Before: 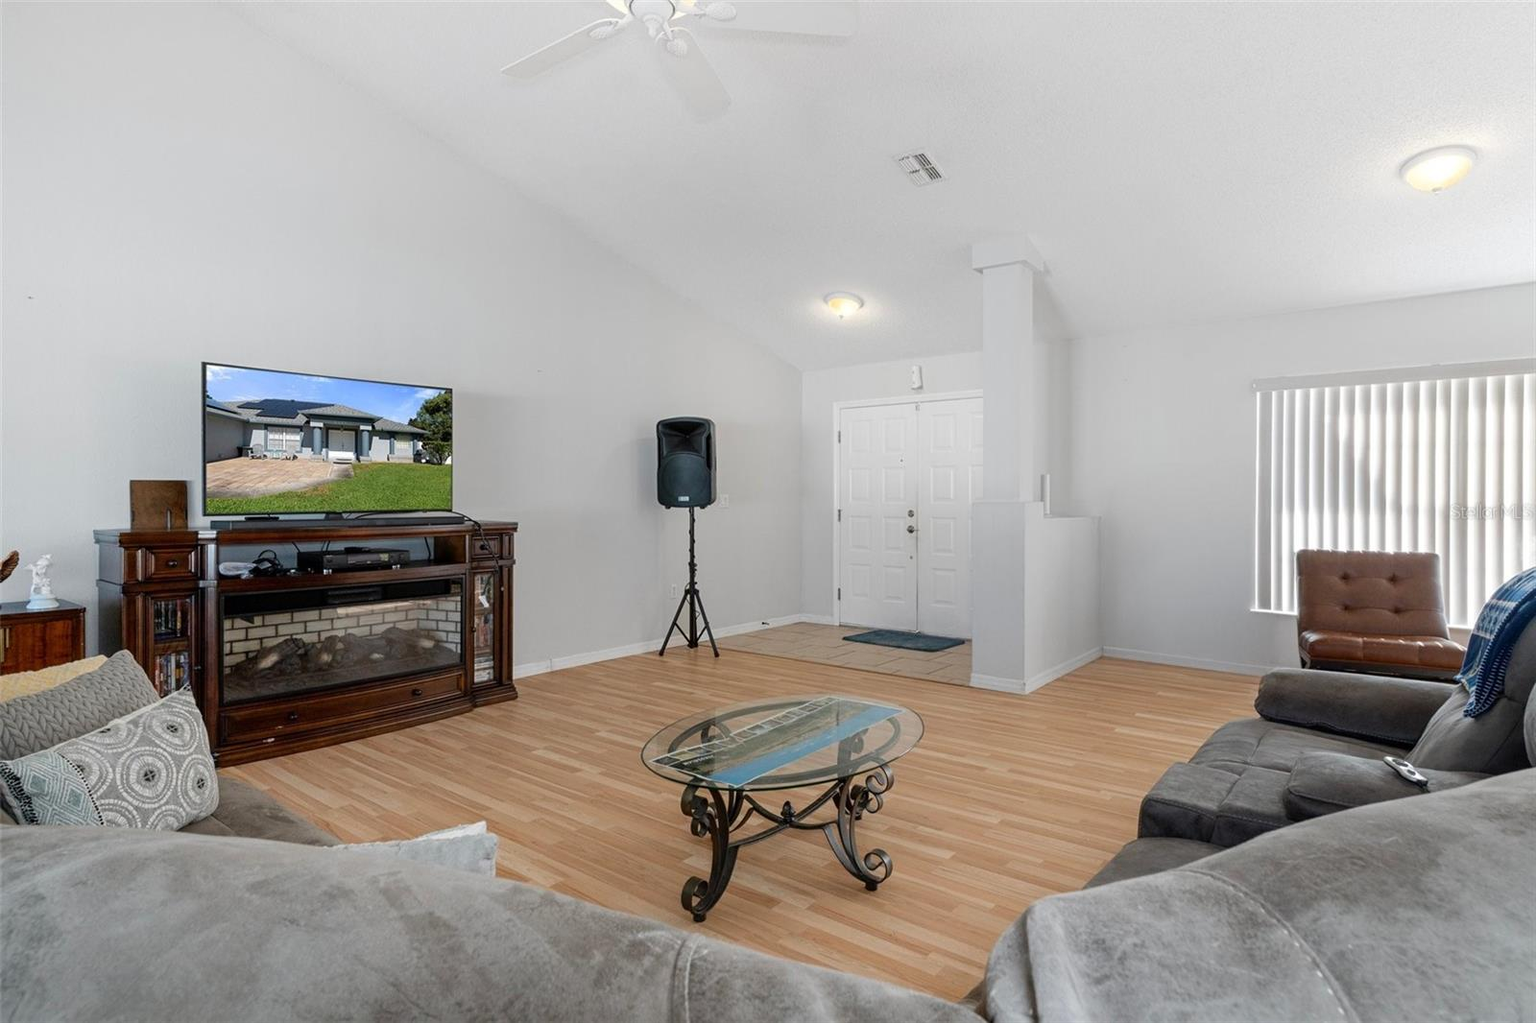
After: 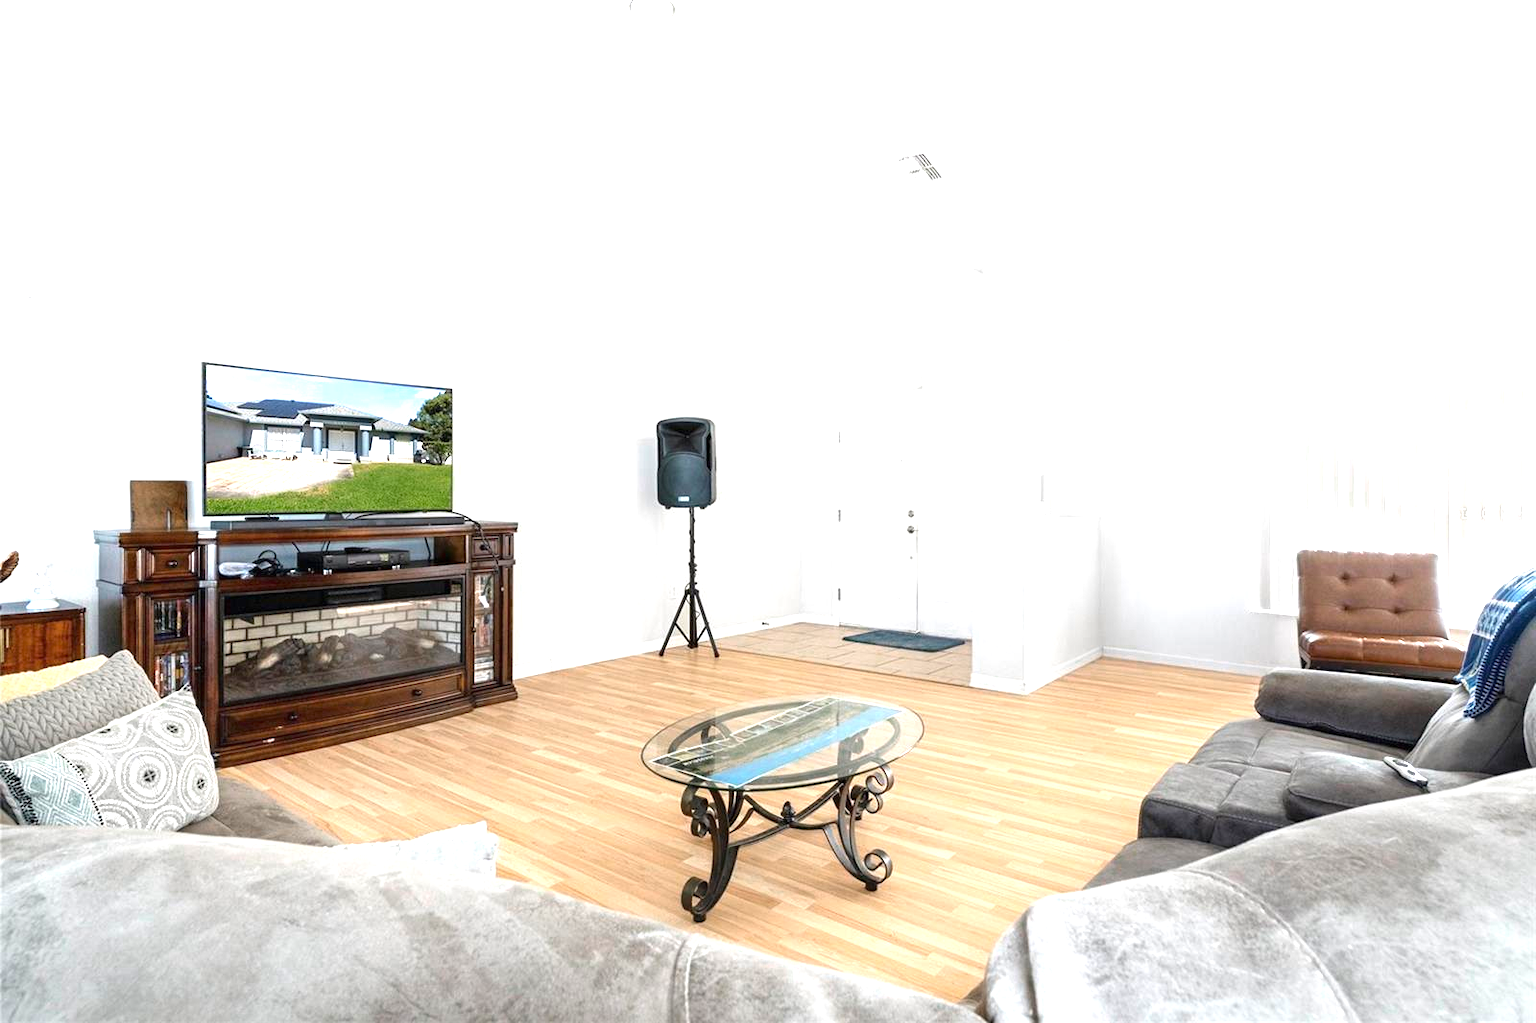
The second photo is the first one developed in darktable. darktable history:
exposure: black level correction 0, exposure 1.472 EV, compensate highlight preservation false
color zones: curves: ch0 [(0, 0.558) (0.143, 0.548) (0.286, 0.447) (0.429, 0.259) (0.571, 0.5) (0.714, 0.5) (0.857, 0.593) (1, 0.558)]; ch1 [(0, 0.543) (0.01, 0.544) (0.12, 0.492) (0.248, 0.458) (0.5, 0.534) (0.748, 0.5) (0.99, 0.469) (1, 0.543)]; ch2 [(0, 0.507) (0.143, 0.522) (0.286, 0.505) (0.429, 0.5) (0.571, 0.5) (0.714, 0.5) (0.857, 0.5) (1, 0.507)]
